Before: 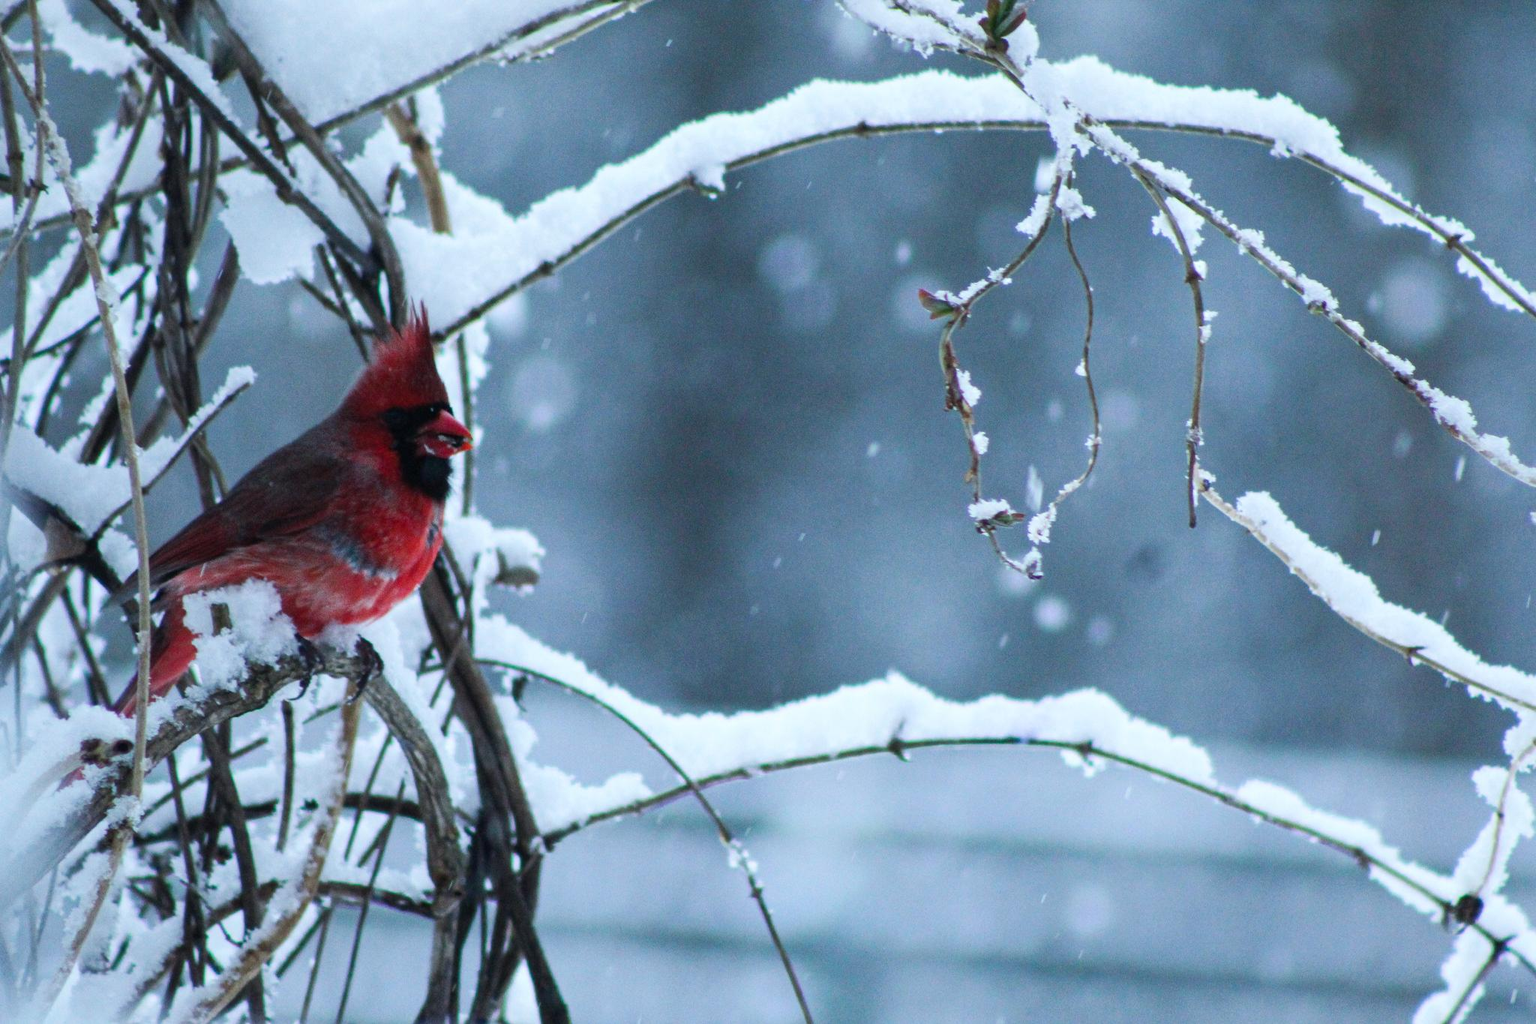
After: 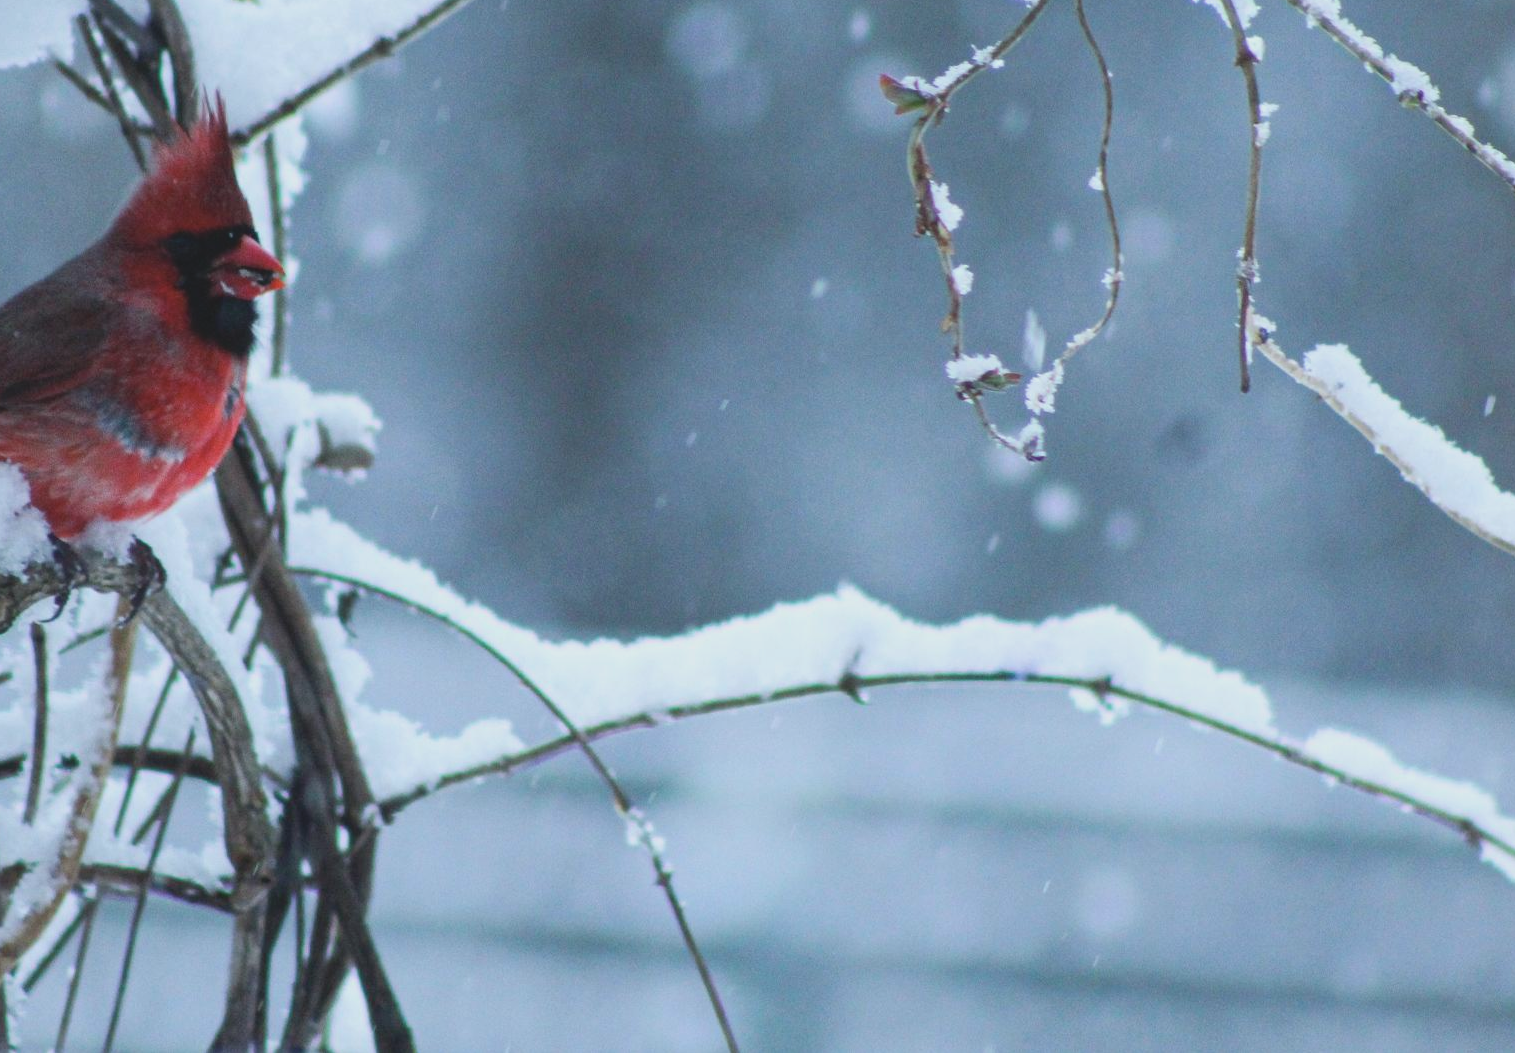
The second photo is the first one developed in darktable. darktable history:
contrast brightness saturation: contrast -0.15, brightness 0.05, saturation -0.12
crop: left 16.871%, top 22.857%, right 9.116%
